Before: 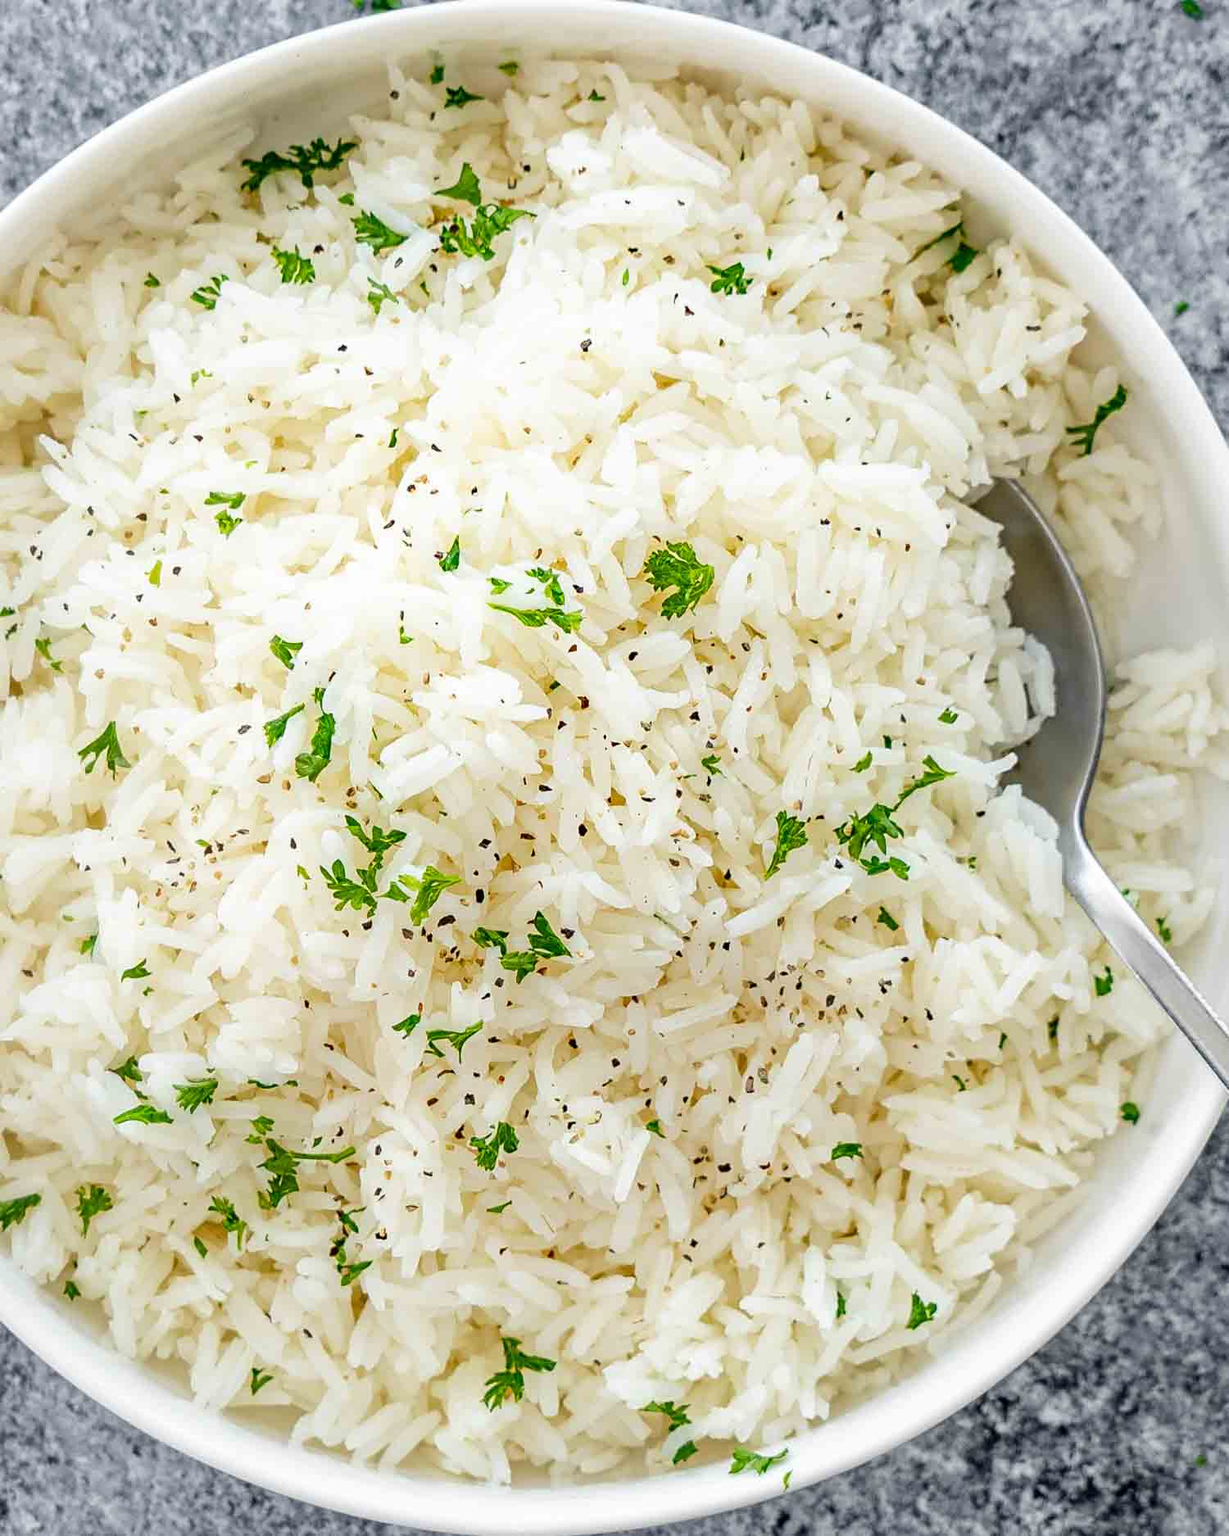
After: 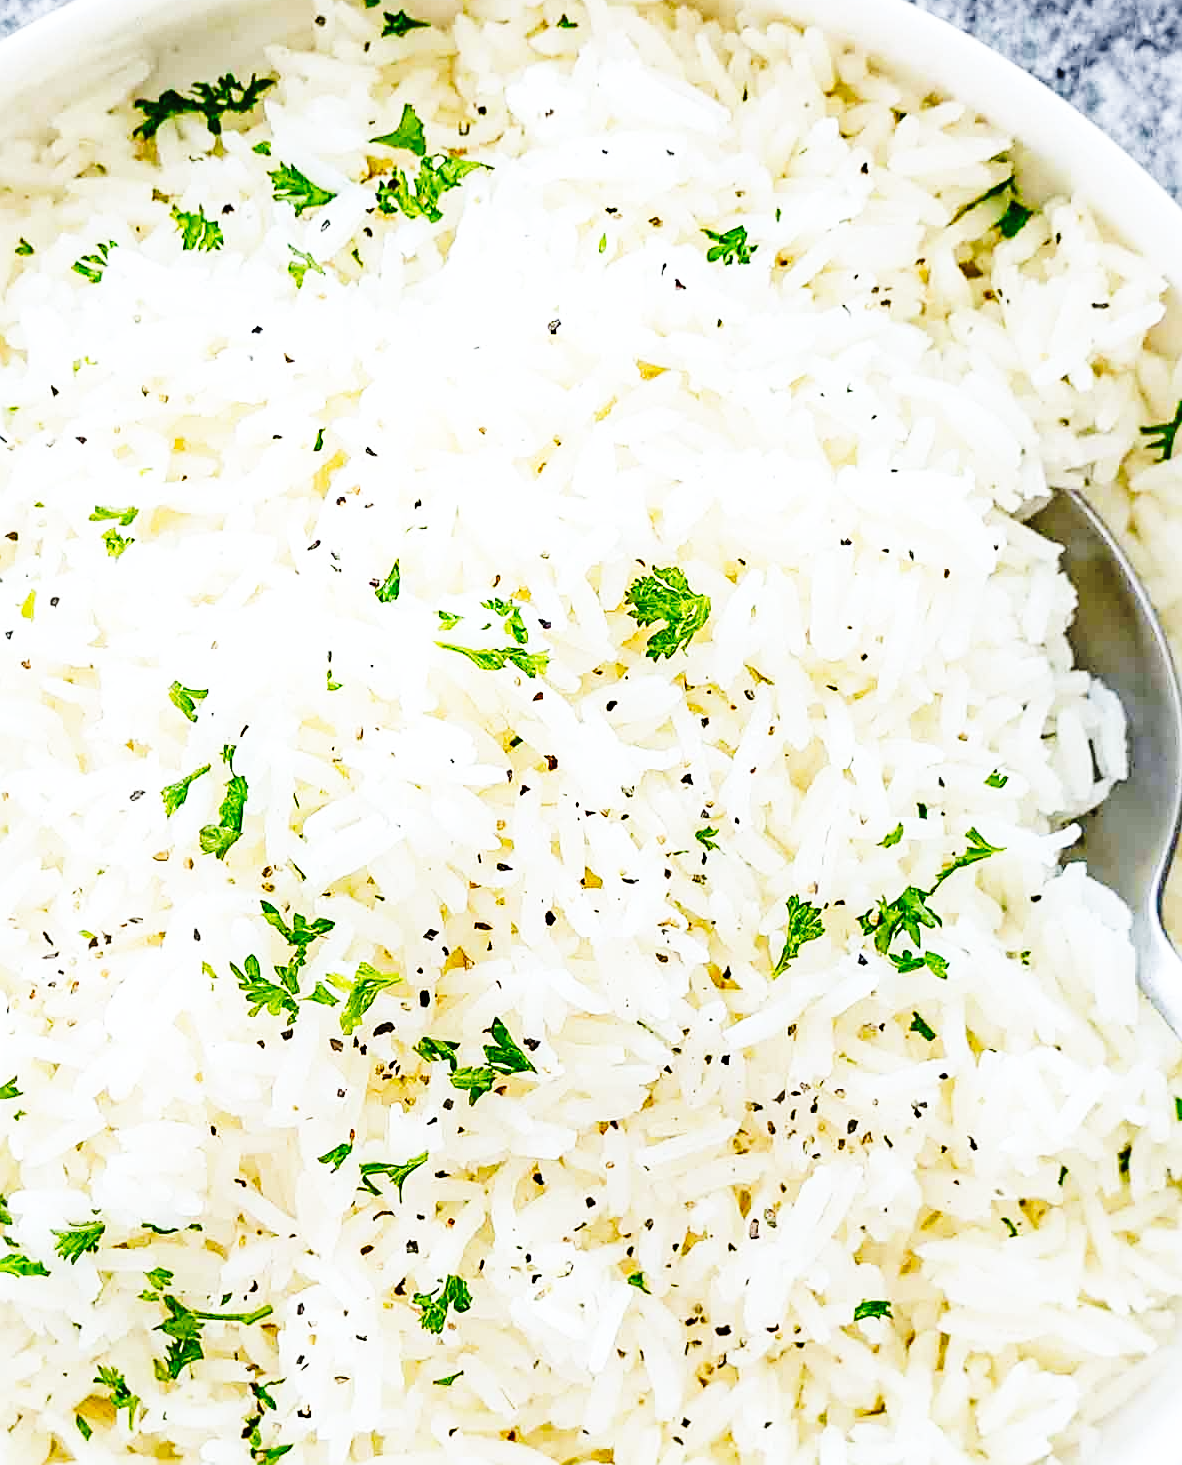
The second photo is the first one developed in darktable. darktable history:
crop and rotate: left 10.77%, top 5.1%, right 10.41%, bottom 16.76%
sharpen: on, module defaults
white balance: red 0.974, blue 1.044
tone curve: curves: ch0 [(0, 0) (0.003, 0.012) (0.011, 0.015) (0.025, 0.02) (0.044, 0.032) (0.069, 0.044) (0.1, 0.063) (0.136, 0.085) (0.177, 0.121) (0.224, 0.159) (0.277, 0.207) (0.335, 0.261) (0.399, 0.328) (0.468, 0.41) (0.543, 0.506) (0.623, 0.609) (0.709, 0.719) (0.801, 0.82) (0.898, 0.907) (1, 1)], preserve colors none
color balance rgb: linear chroma grading › global chroma 1.5%, linear chroma grading › mid-tones -1%, perceptual saturation grading › global saturation -3%, perceptual saturation grading › shadows -2%
base curve: curves: ch0 [(0, 0) (0.032, 0.037) (0.105, 0.228) (0.435, 0.76) (0.856, 0.983) (1, 1)], preserve colors none
color contrast: green-magenta contrast 0.96
